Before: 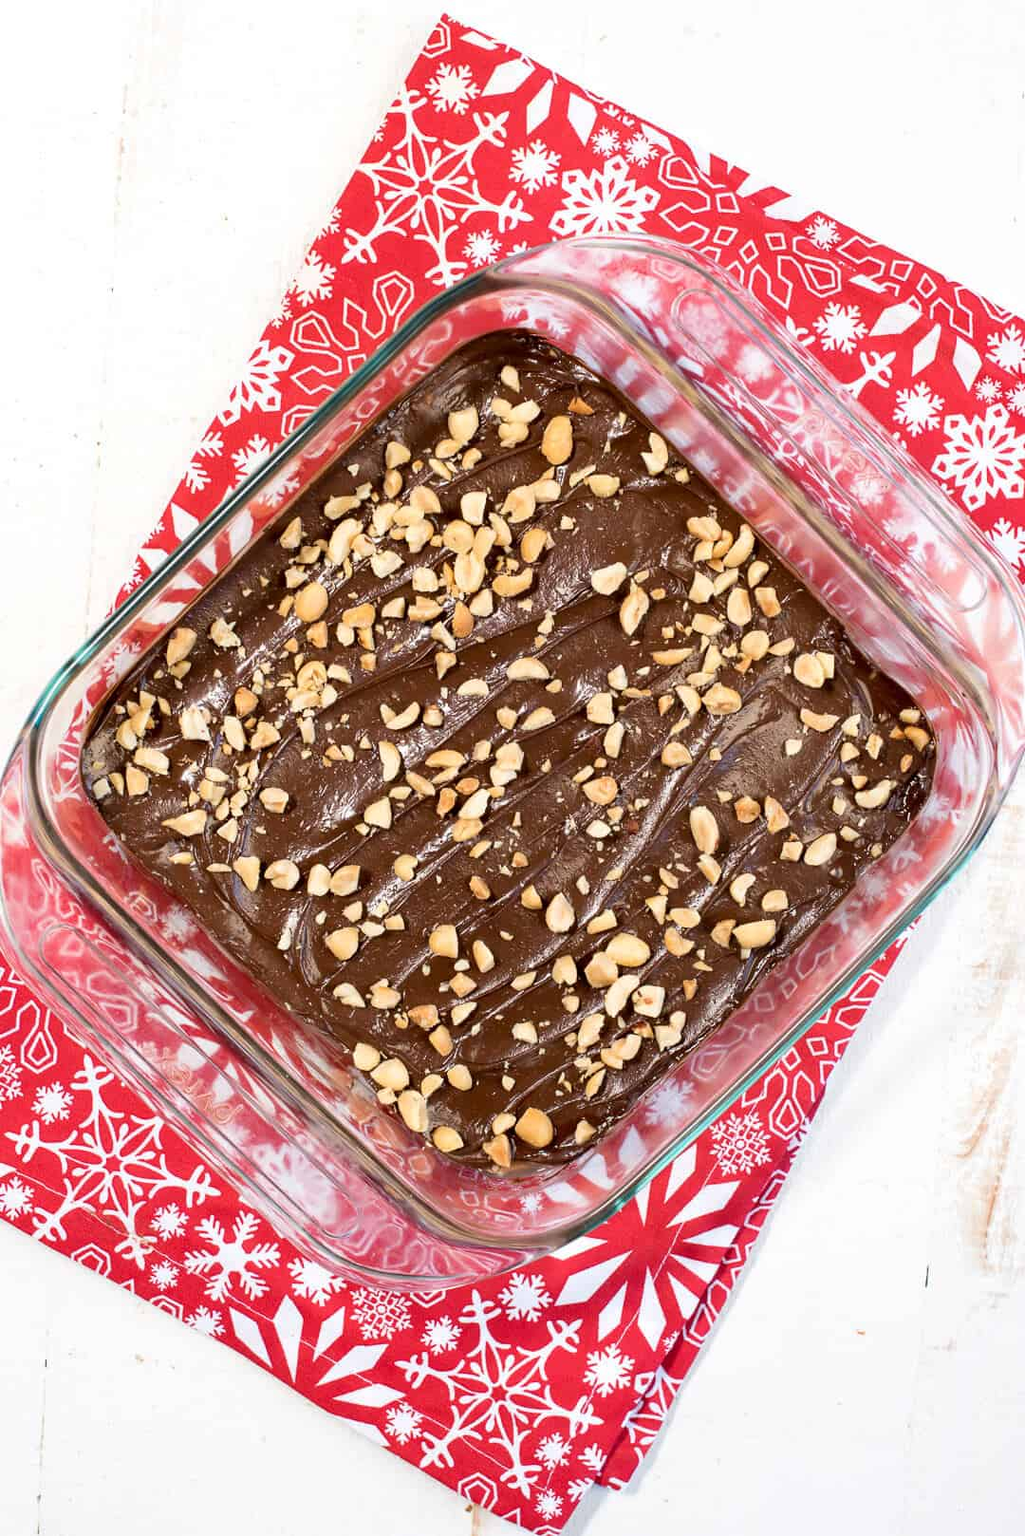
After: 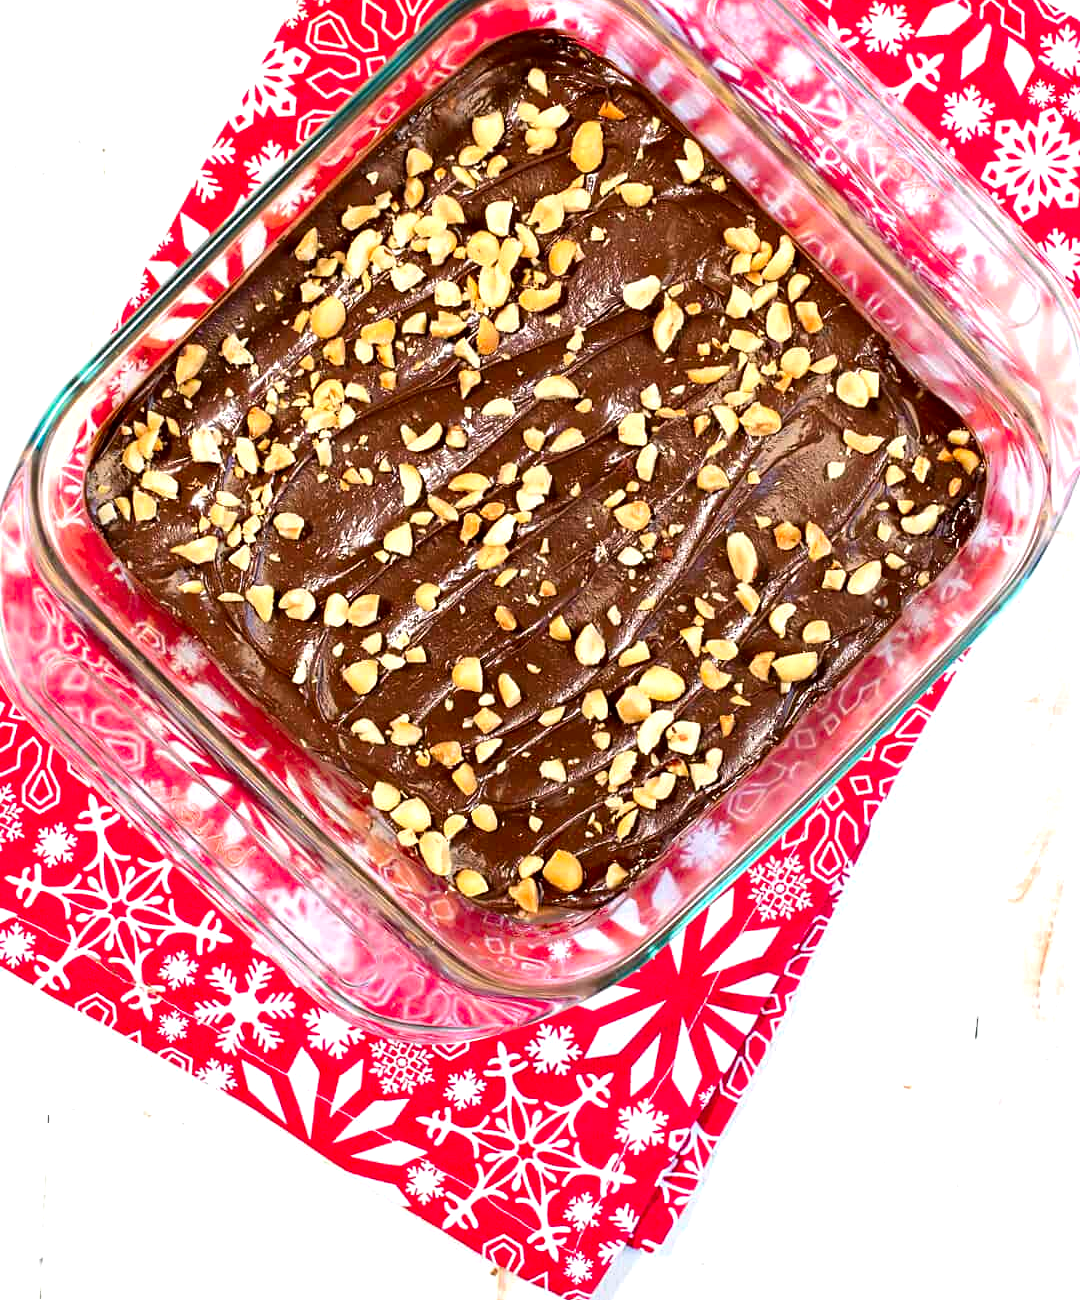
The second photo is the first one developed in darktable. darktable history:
exposure: compensate highlight preservation false
contrast brightness saturation: brightness -0.018, saturation 0.366
crop and rotate: top 19.645%
sharpen: amount 0.204
tone equalizer: -8 EV -0.441 EV, -7 EV -0.398 EV, -6 EV -0.335 EV, -5 EV -0.234 EV, -3 EV 0.196 EV, -2 EV 0.355 EV, -1 EV 0.403 EV, +0 EV 0.425 EV, mask exposure compensation -0.51 EV
